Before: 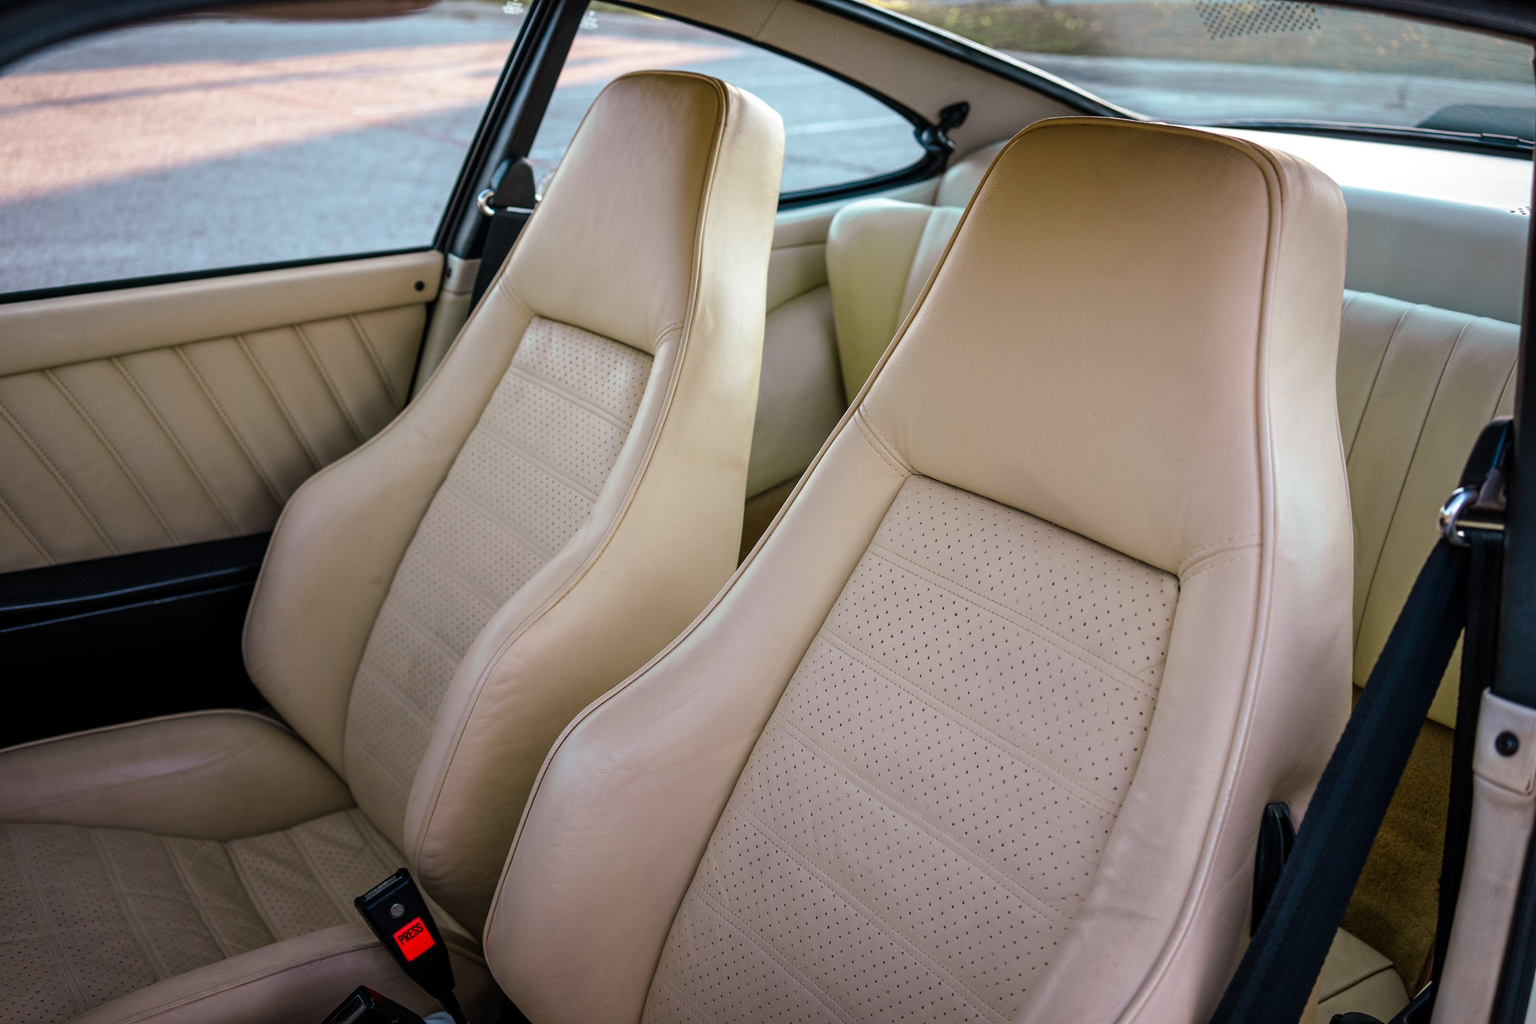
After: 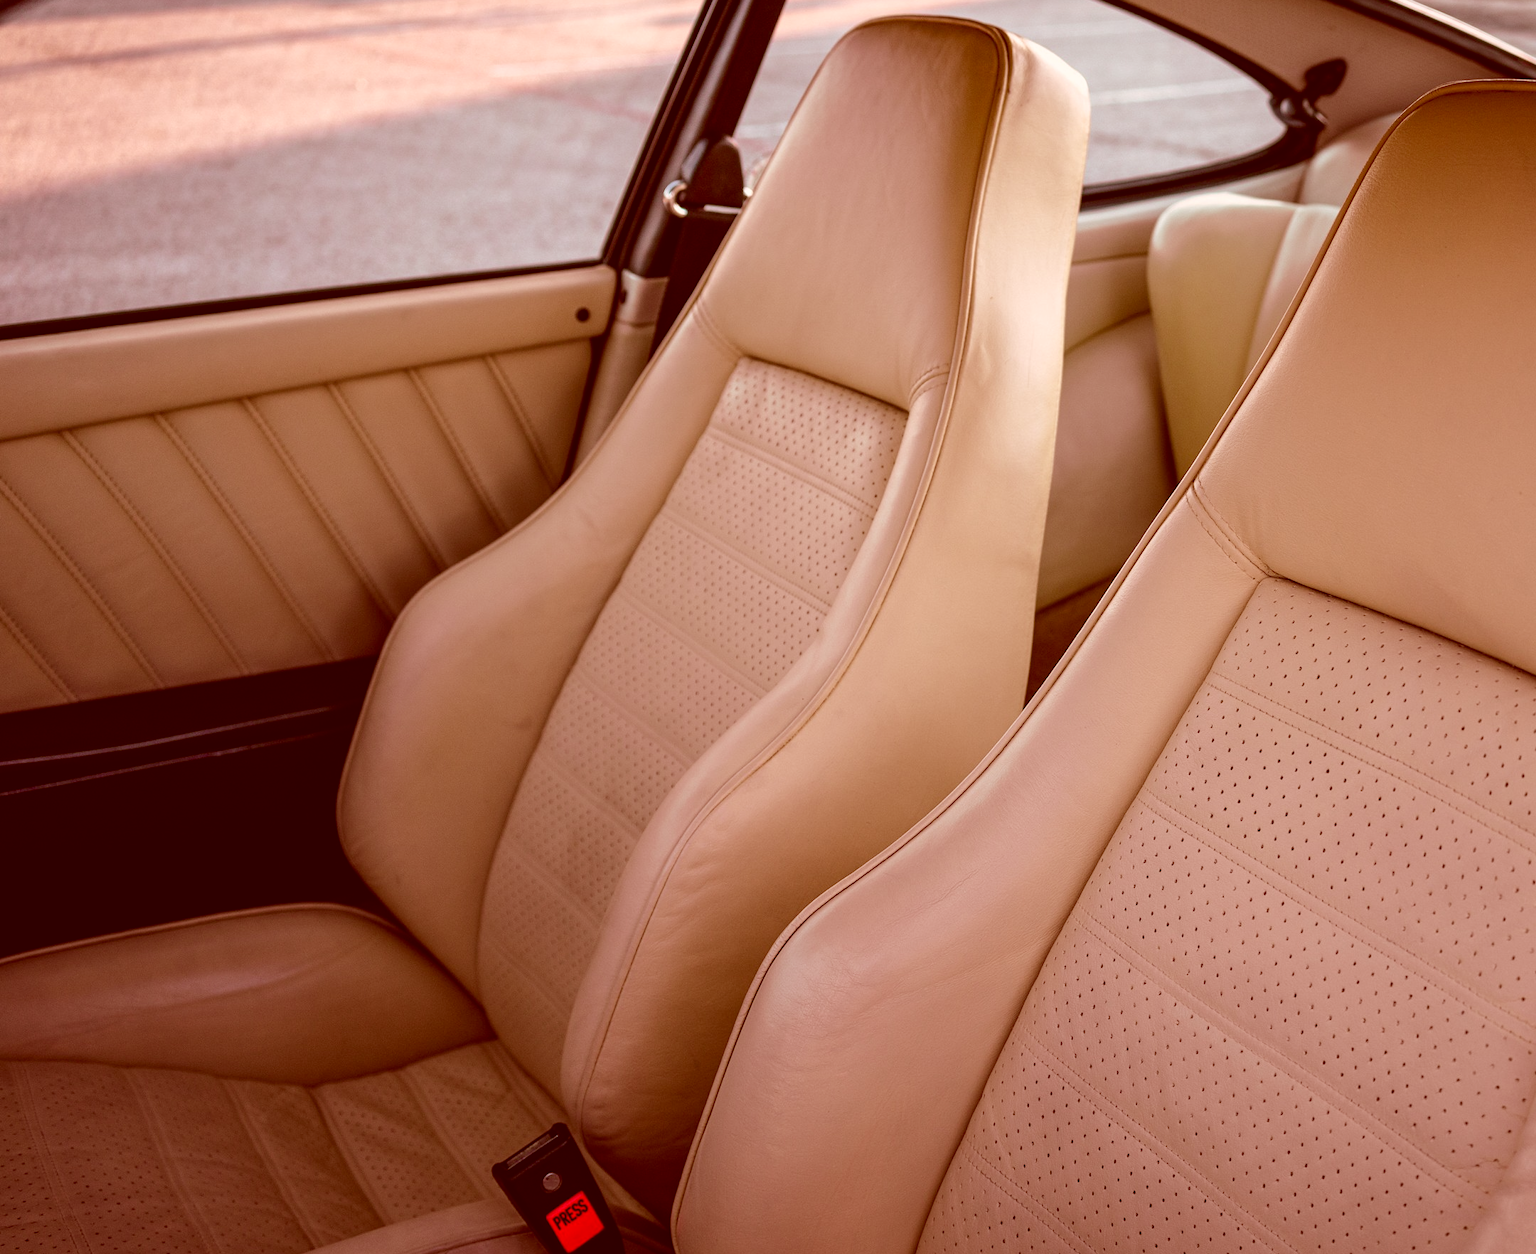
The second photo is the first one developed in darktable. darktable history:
crop: top 5.803%, right 27.864%, bottom 5.804%
color correction: highlights a* 9.03, highlights b* 8.71, shadows a* 40, shadows b* 40, saturation 0.8
